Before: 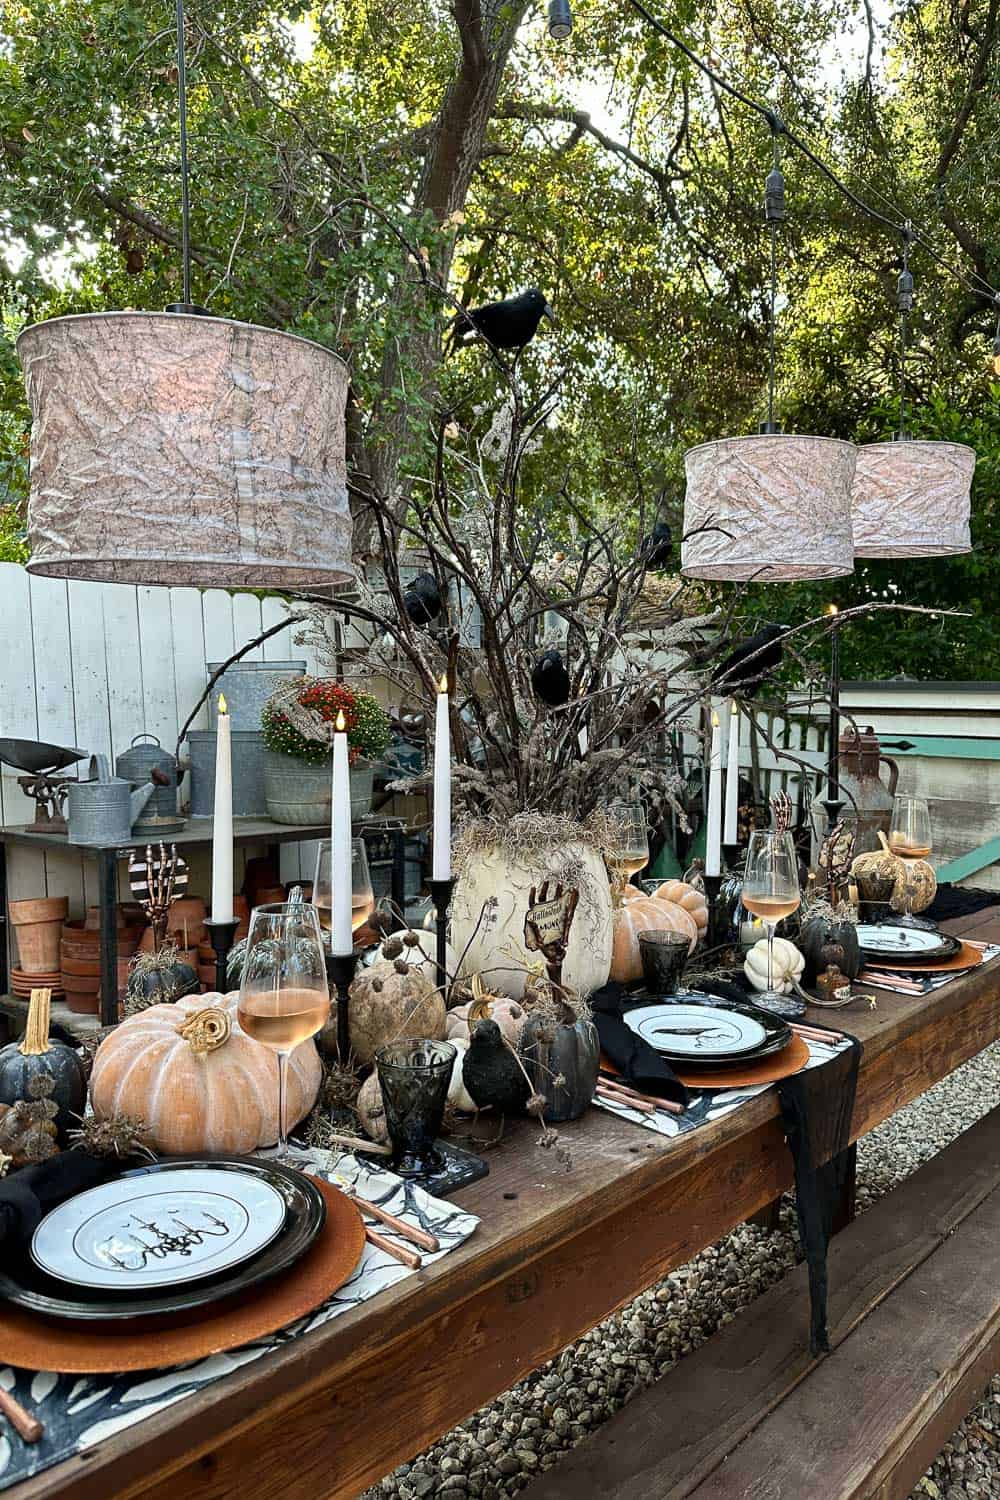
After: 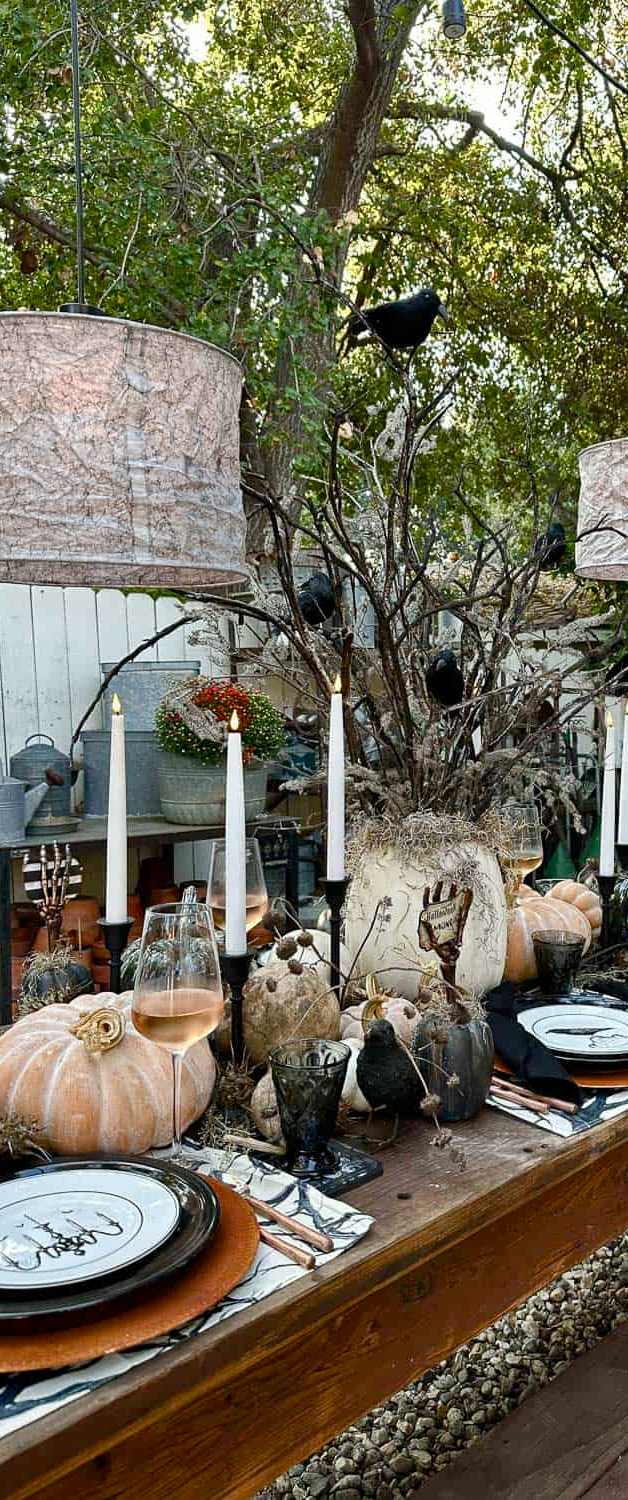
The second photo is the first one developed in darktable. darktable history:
color balance rgb: perceptual saturation grading › global saturation 20%, perceptual saturation grading › highlights -50%, perceptual saturation grading › shadows 30%
crop: left 10.644%, right 26.528%
color zones: curves: ch0 [(0, 0.5) (0.143, 0.5) (0.286, 0.5) (0.429, 0.5) (0.571, 0.5) (0.714, 0.476) (0.857, 0.5) (1, 0.5)]; ch2 [(0, 0.5) (0.143, 0.5) (0.286, 0.5) (0.429, 0.5) (0.571, 0.5) (0.714, 0.487) (0.857, 0.5) (1, 0.5)]
